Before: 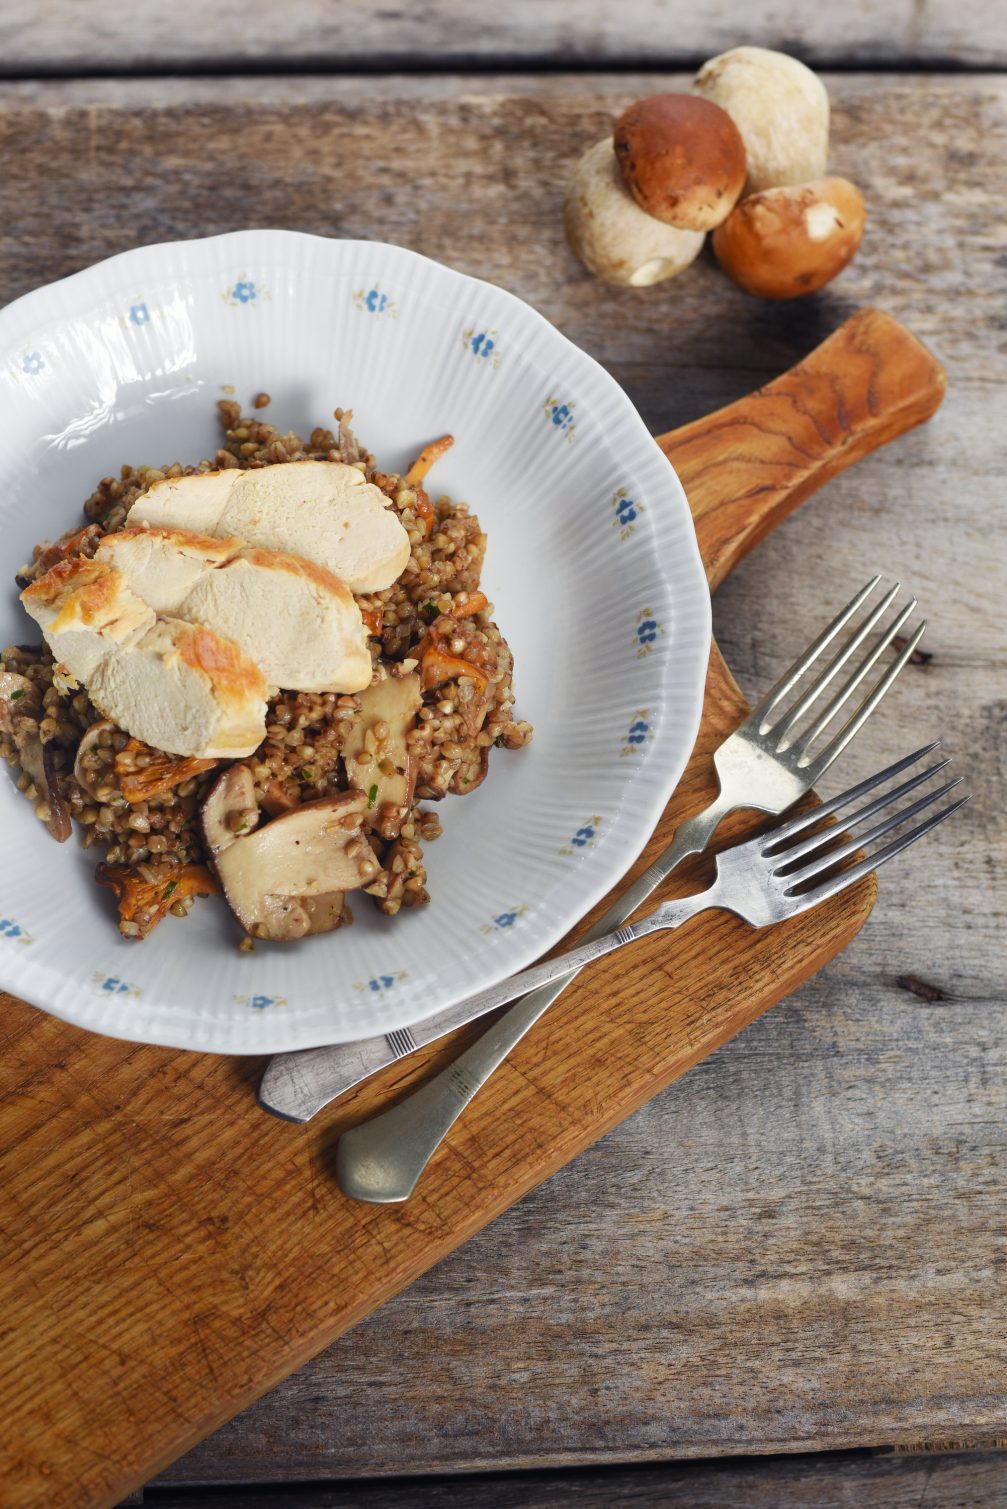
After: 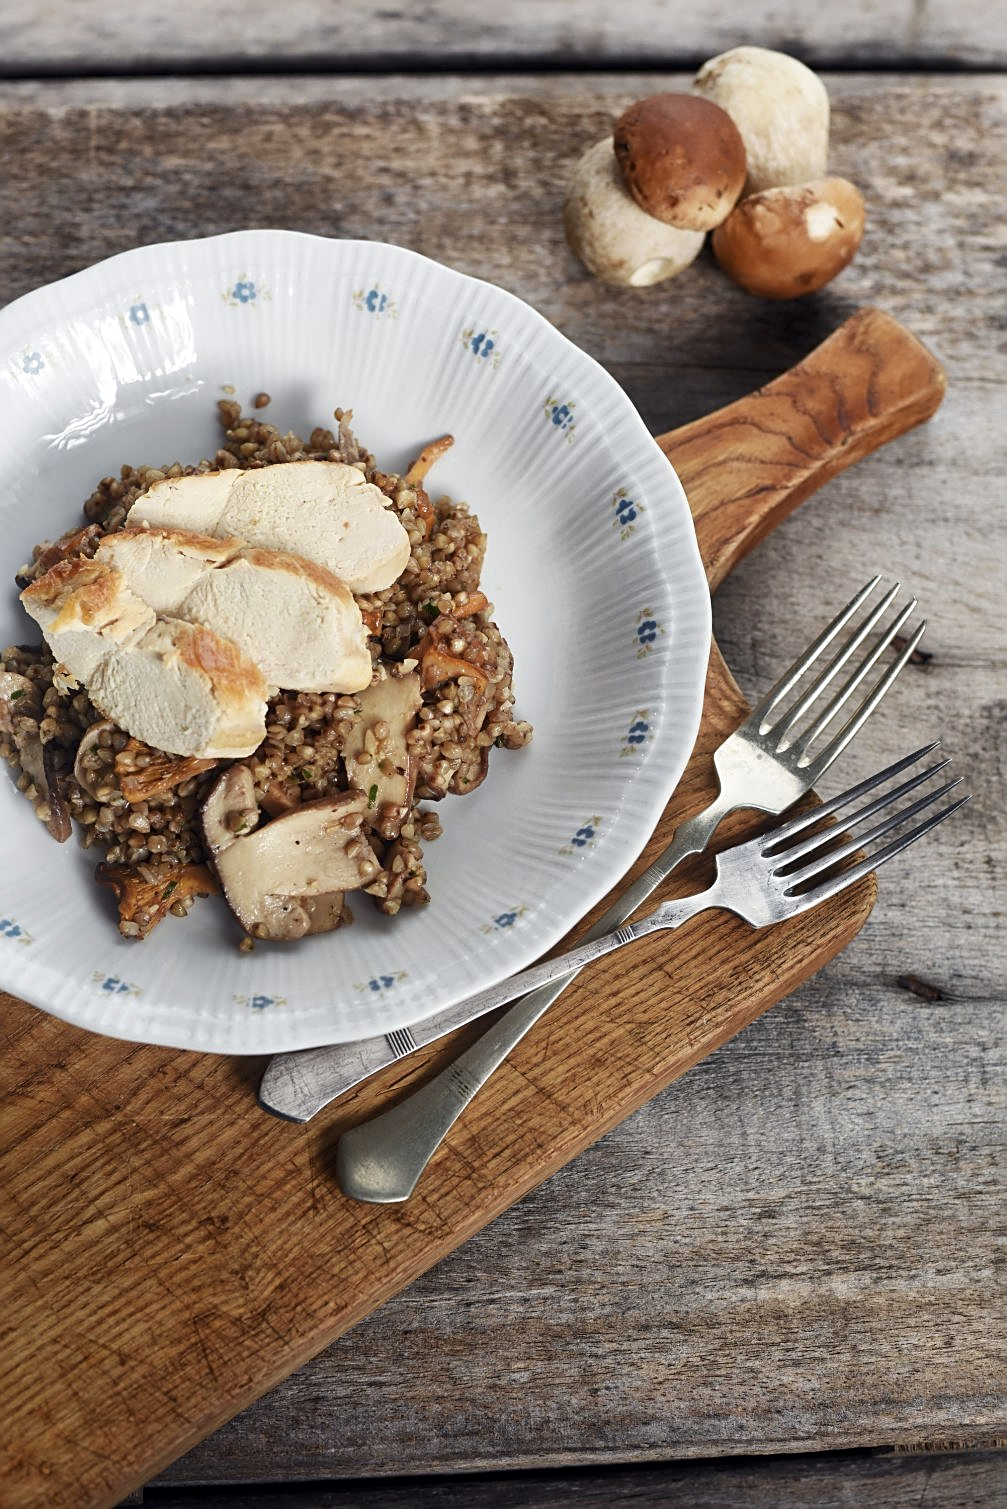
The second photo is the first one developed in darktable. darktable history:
contrast brightness saturation: contrast 0.063, brightness -0.012, saturation -0.242
local contrast: mode bilateral grid, contrast 20, coarseness 49, detail 128%, midtone range 0.2
sharpen: on, module defaults
